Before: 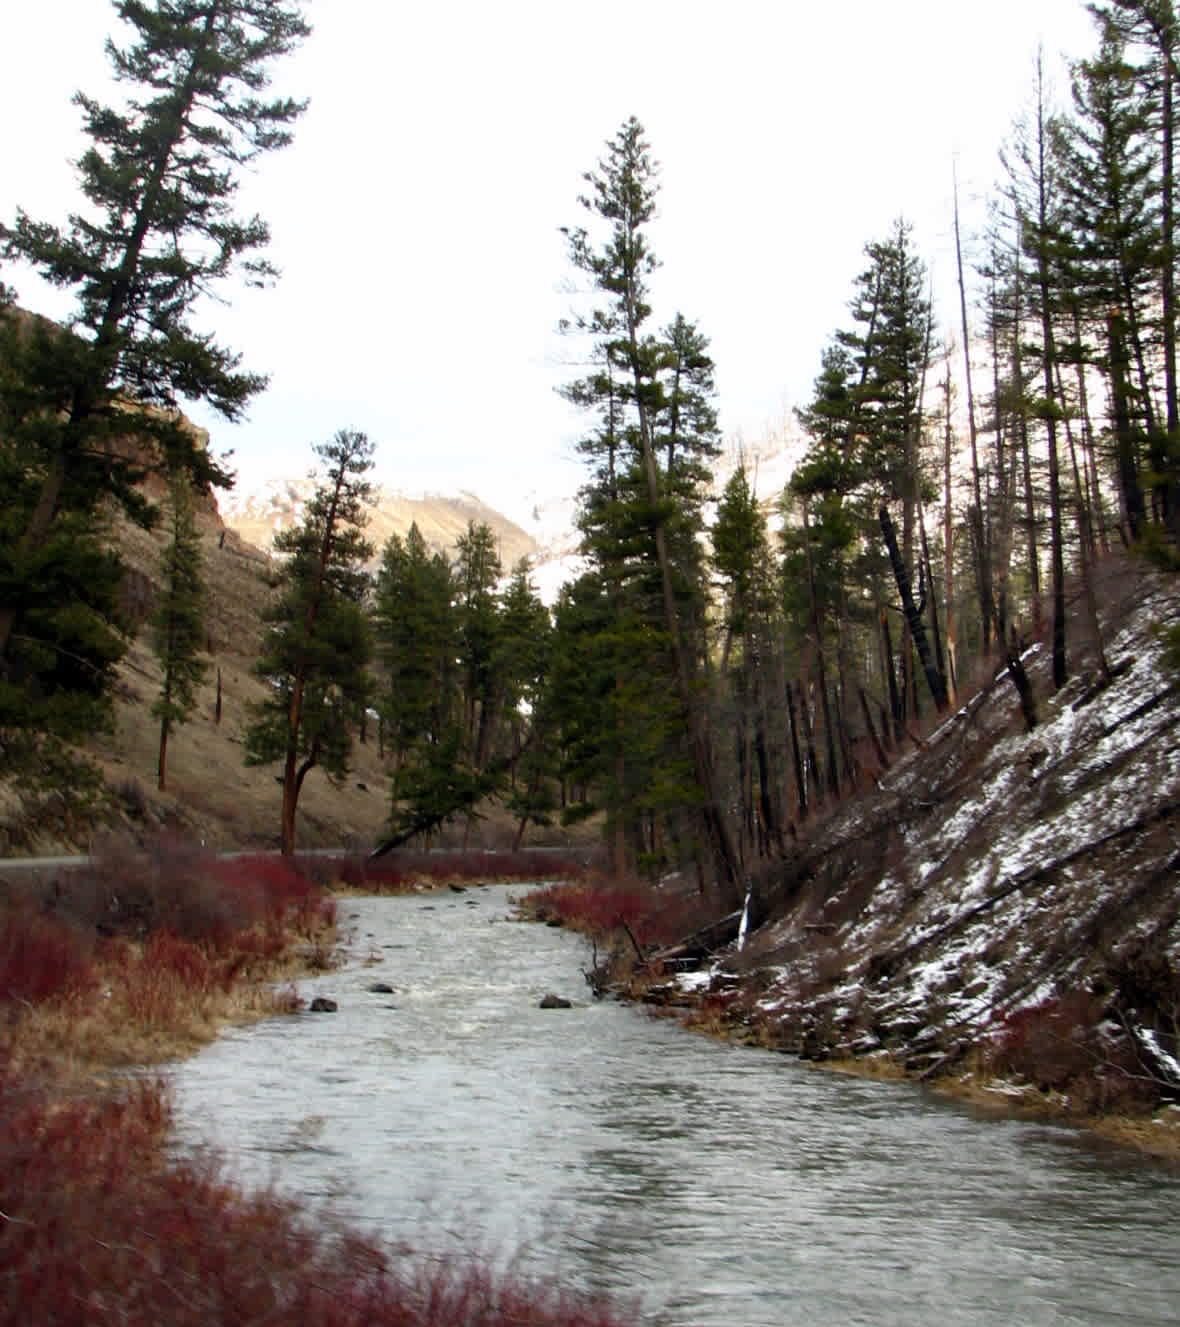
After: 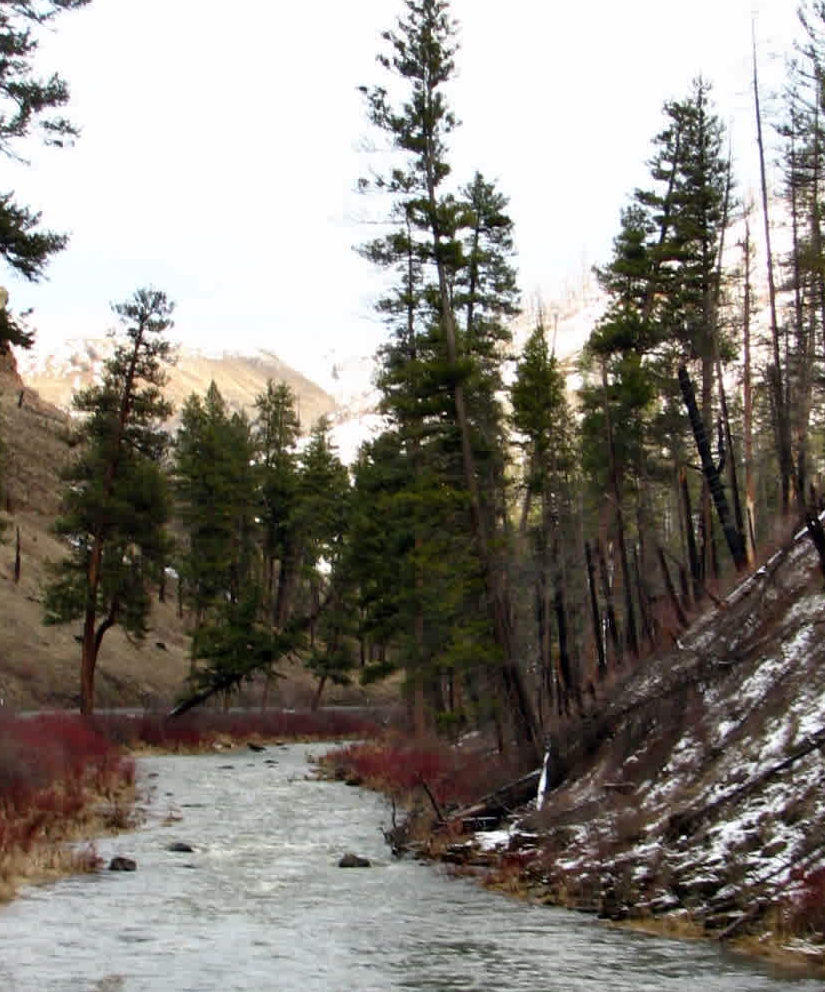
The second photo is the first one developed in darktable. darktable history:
crop and rotate: left 17.143%, top 10.682%, right 12.87%, bottom 14.56%
shadows and highlights: shadows 31.88, highlights -32.23, soften with gaussian
